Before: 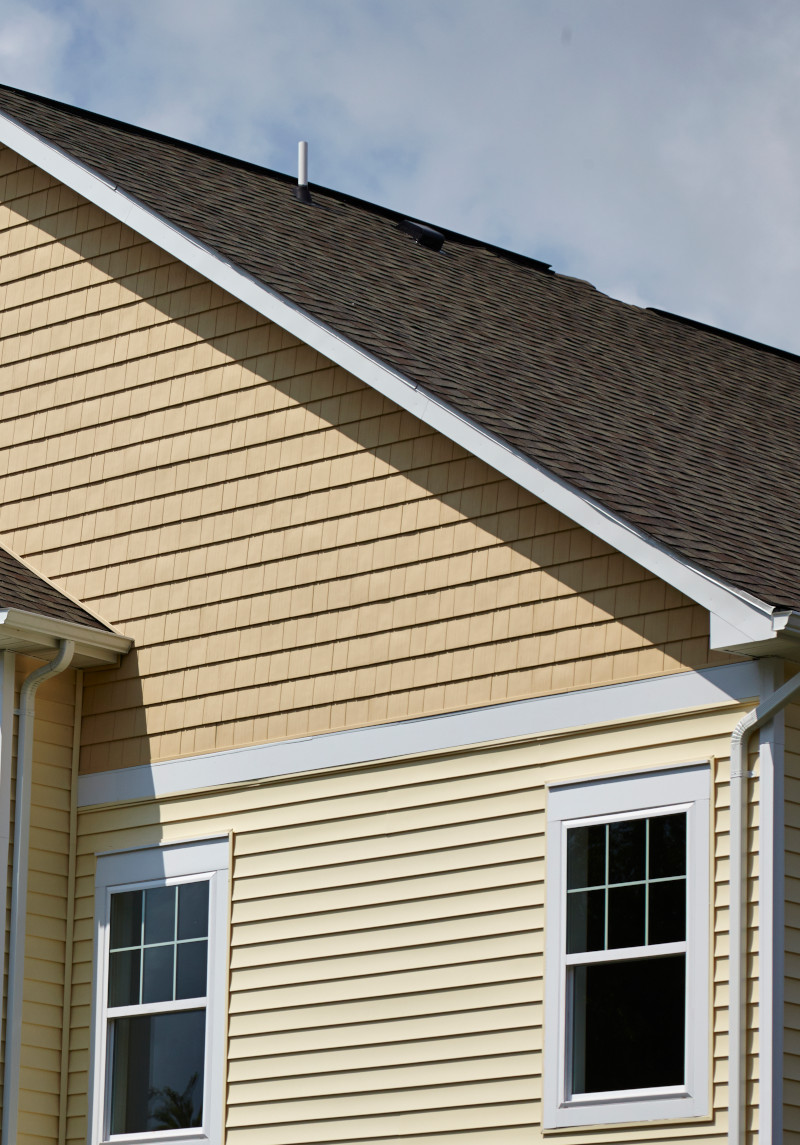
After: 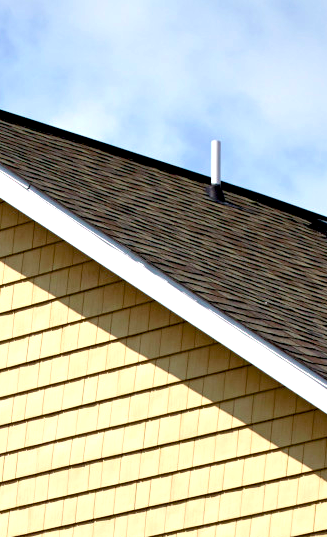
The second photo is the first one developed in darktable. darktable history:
crop and rotate: left 10.964%, top 0.107%, right 48.069%, bottom 52.914%
exposure: black level correction 0.008, exposure 0.97 EV, compensate highlight preservation false
color balance rgb: perceptual saturation grading › global saturation 15.006%, global vibrance 16.446%, saturation formula JzAzBz (2021)
